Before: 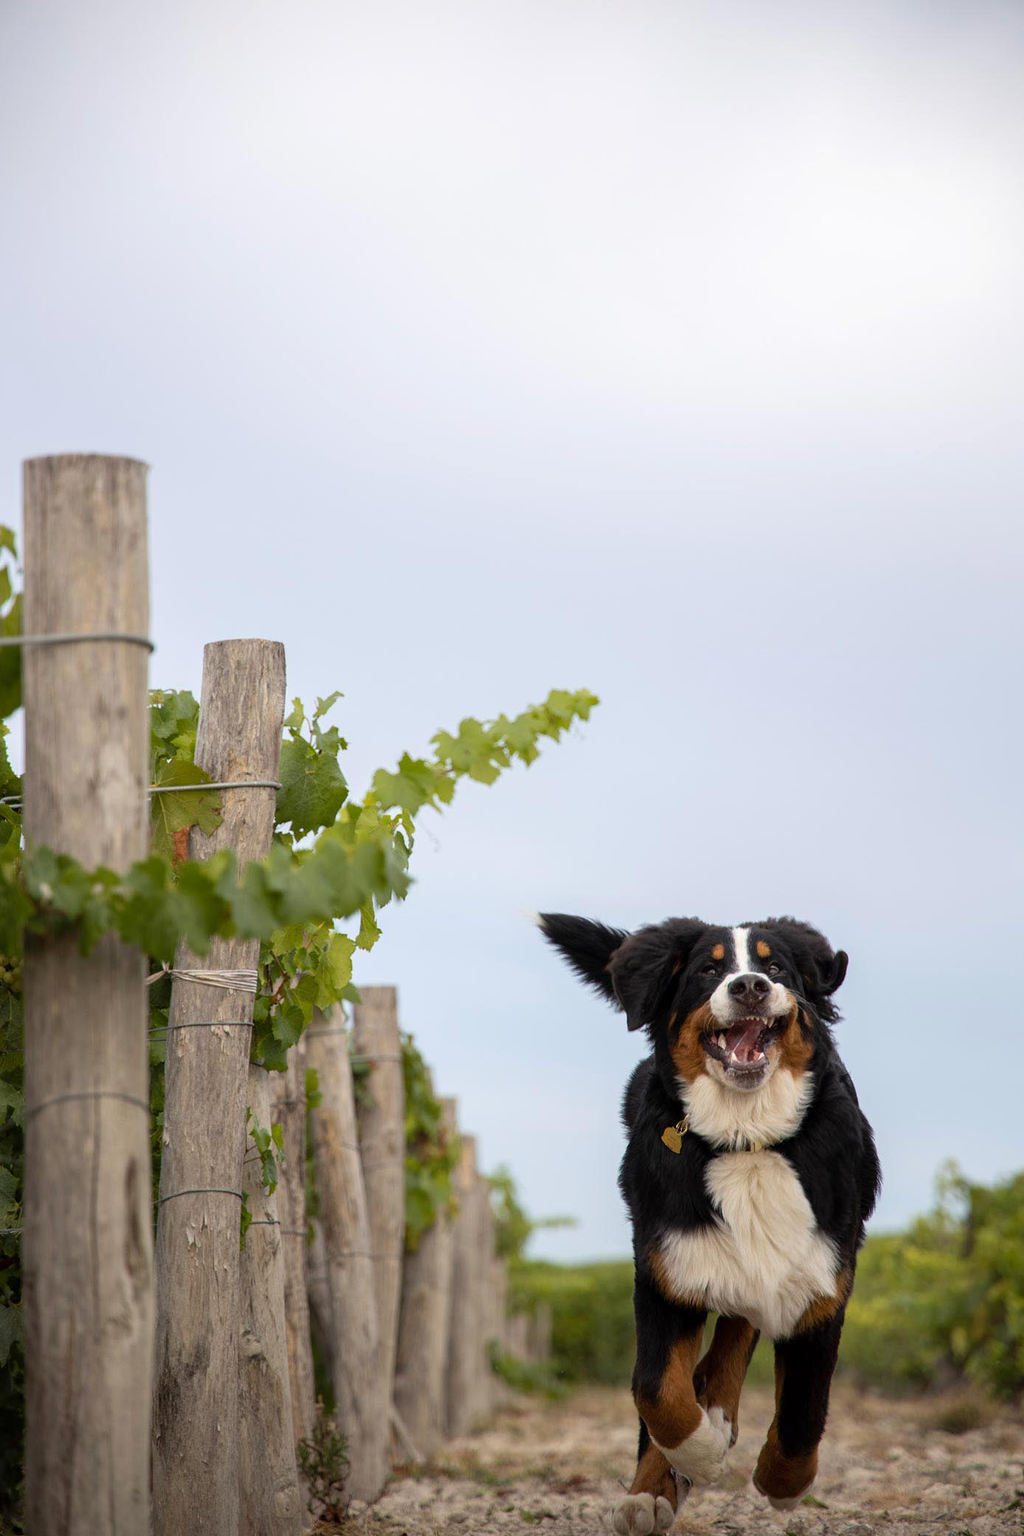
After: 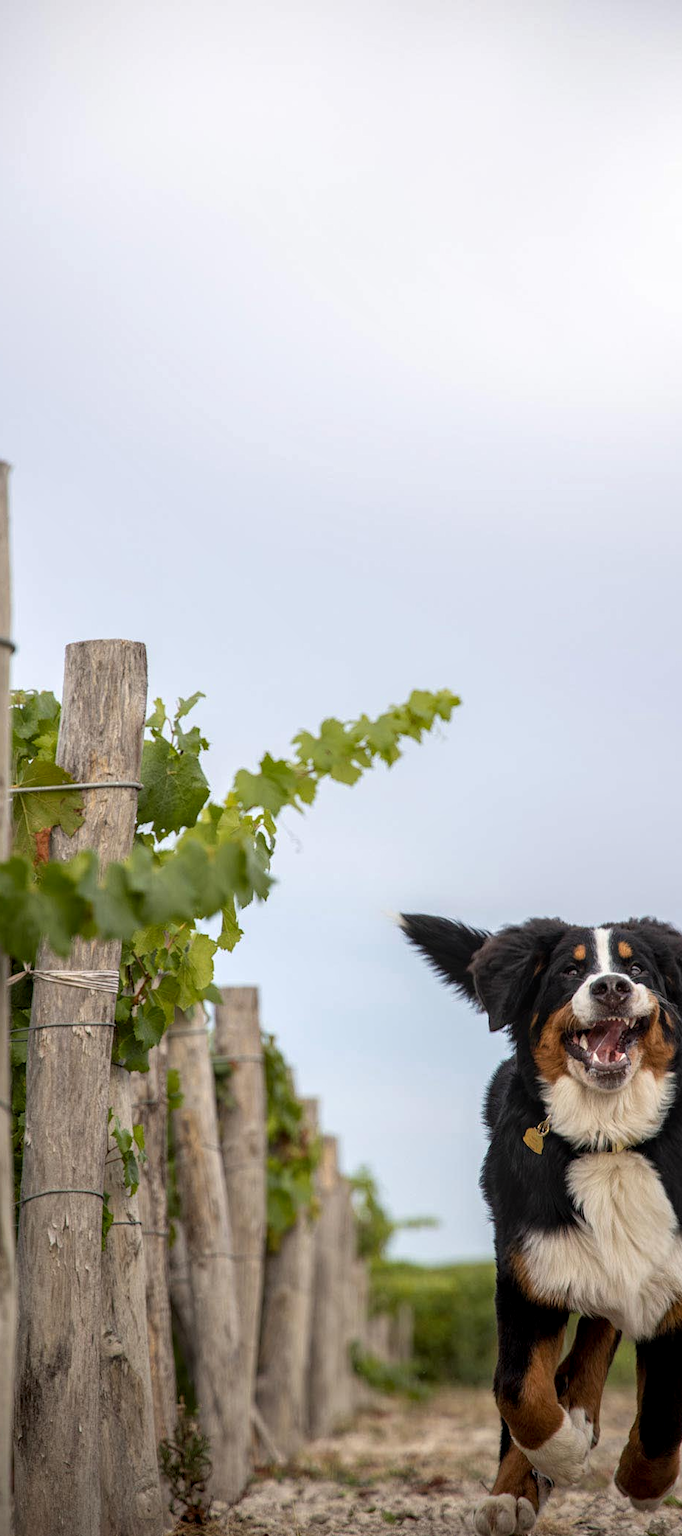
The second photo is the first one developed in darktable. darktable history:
crop and rotate: left 13.537%, right 19.796%
local contrast: detail 130%
